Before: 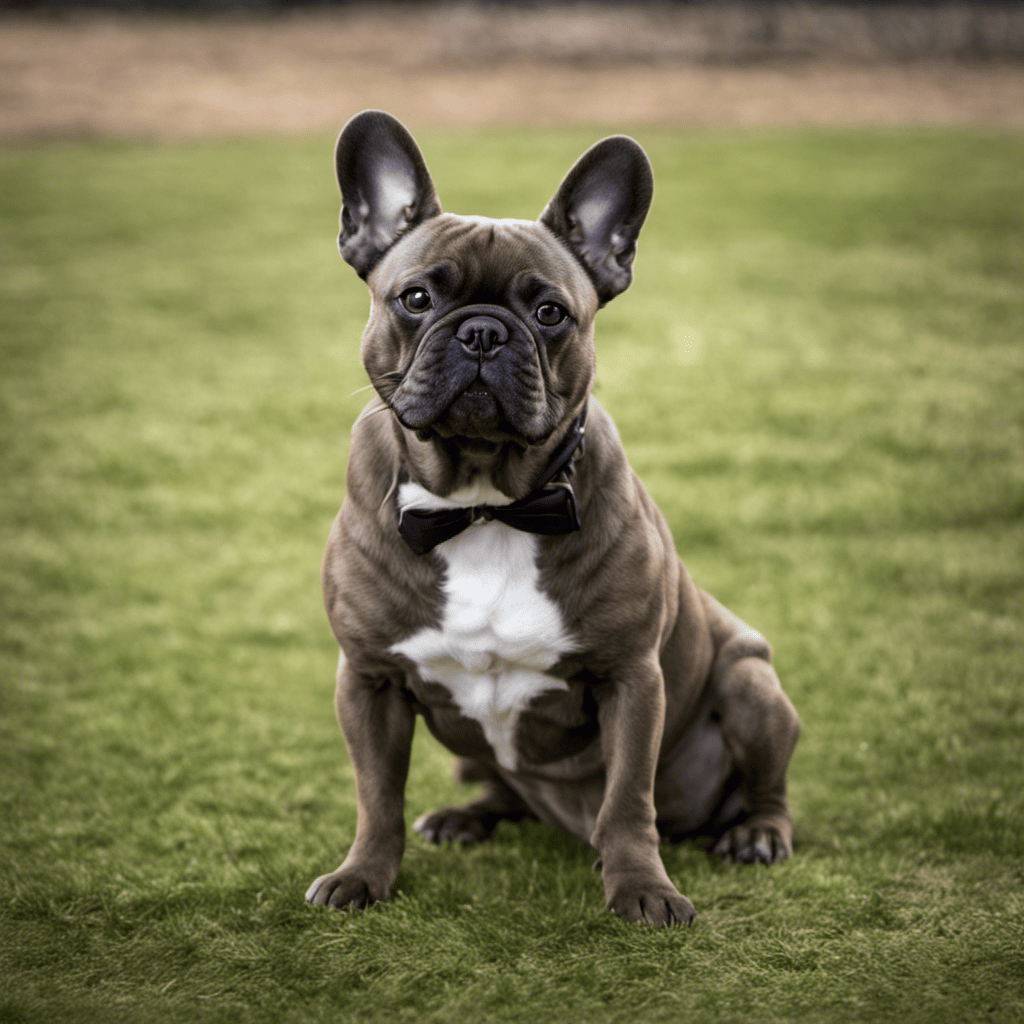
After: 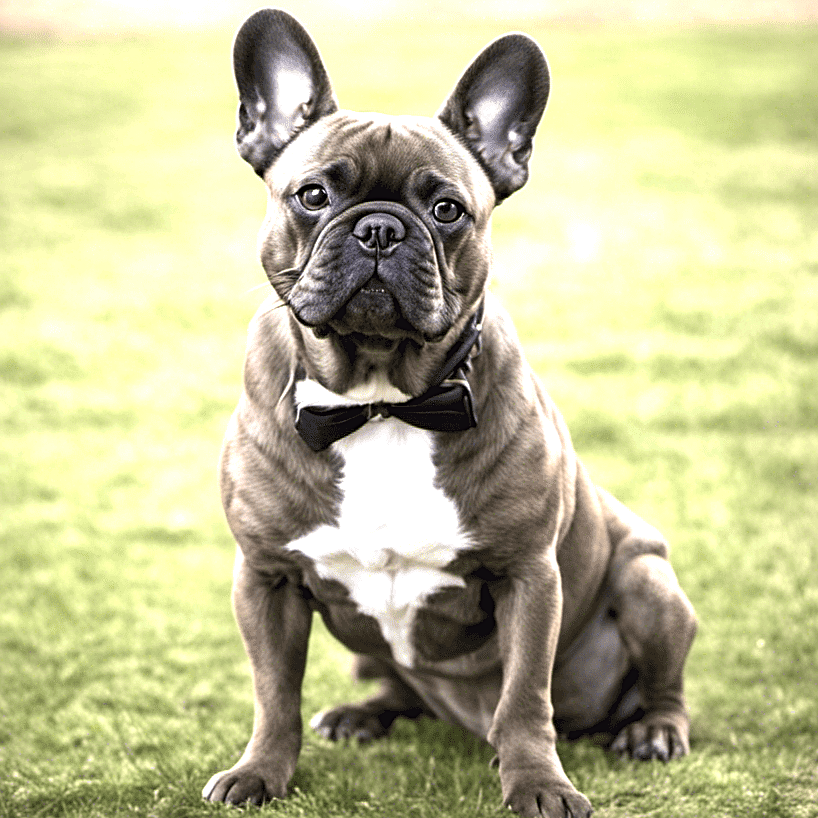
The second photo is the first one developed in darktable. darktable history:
sharpen: on, module defaults
crop and rotate: left 10.071%, top 10.071%, right 10.02%, bottom 10.02%
color correction: saturation 0.8
tone equalizer: on, module defaults
exposure: black level correction 0, exposure 1.45 EV, compensate exposure bias true, compensate highlight preservation false
